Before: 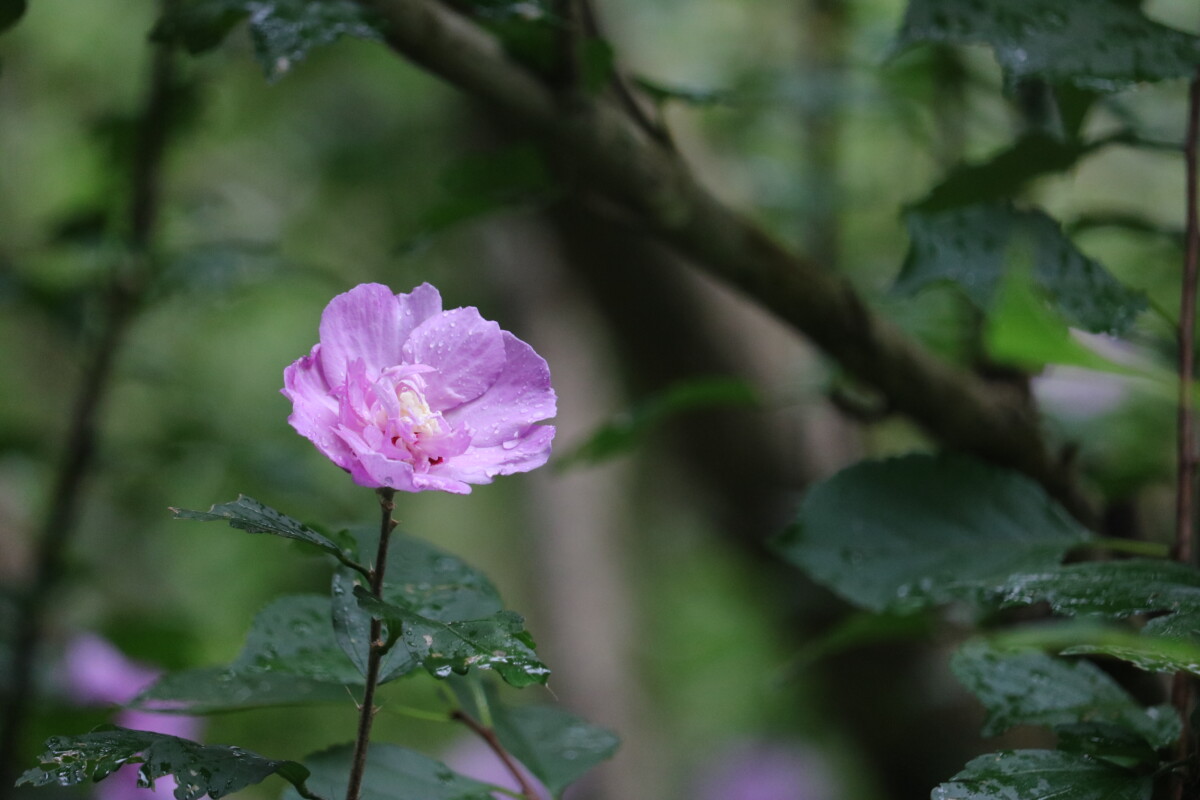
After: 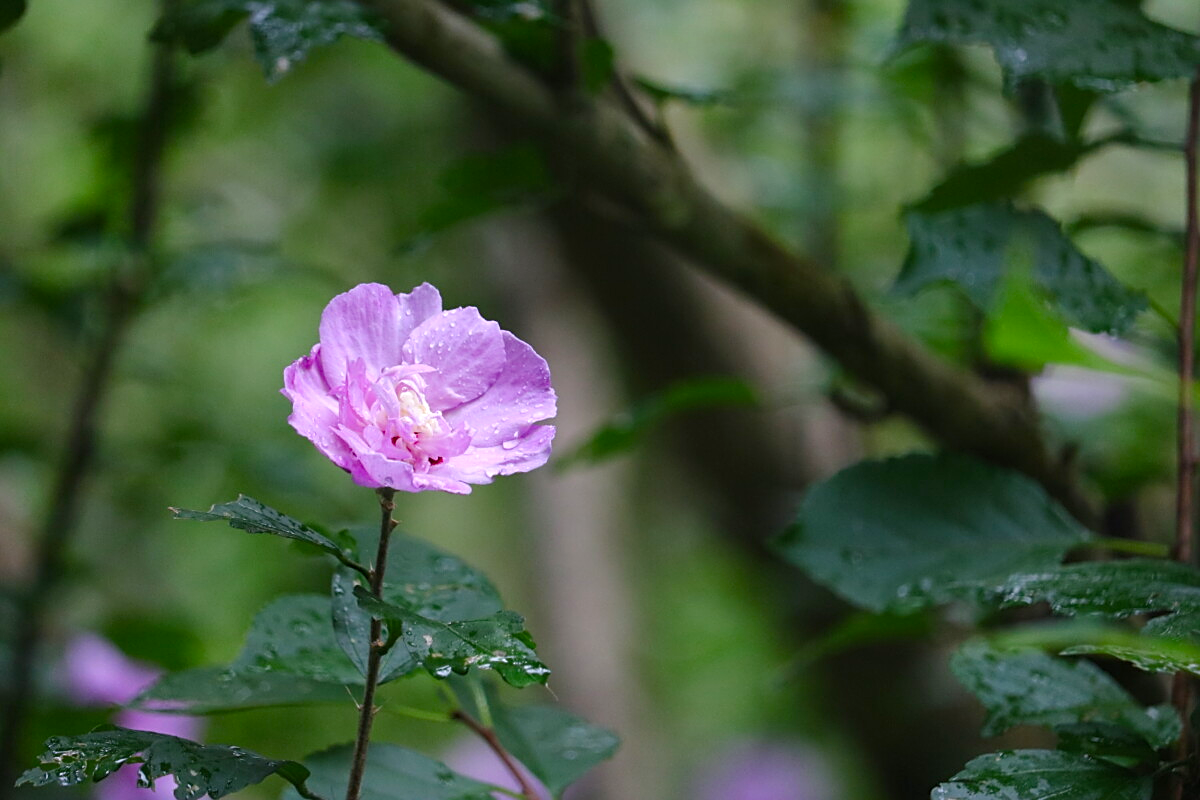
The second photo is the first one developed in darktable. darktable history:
exposure: exposure 0.3 EV, compensate highlight preservation false
sharpen: on, module defaults
color balance rgb: perceptual saturation grading › global saturation 20%, perceptual saturation grading › highlights -25%, perceptual saturation grading › shadows 25%
